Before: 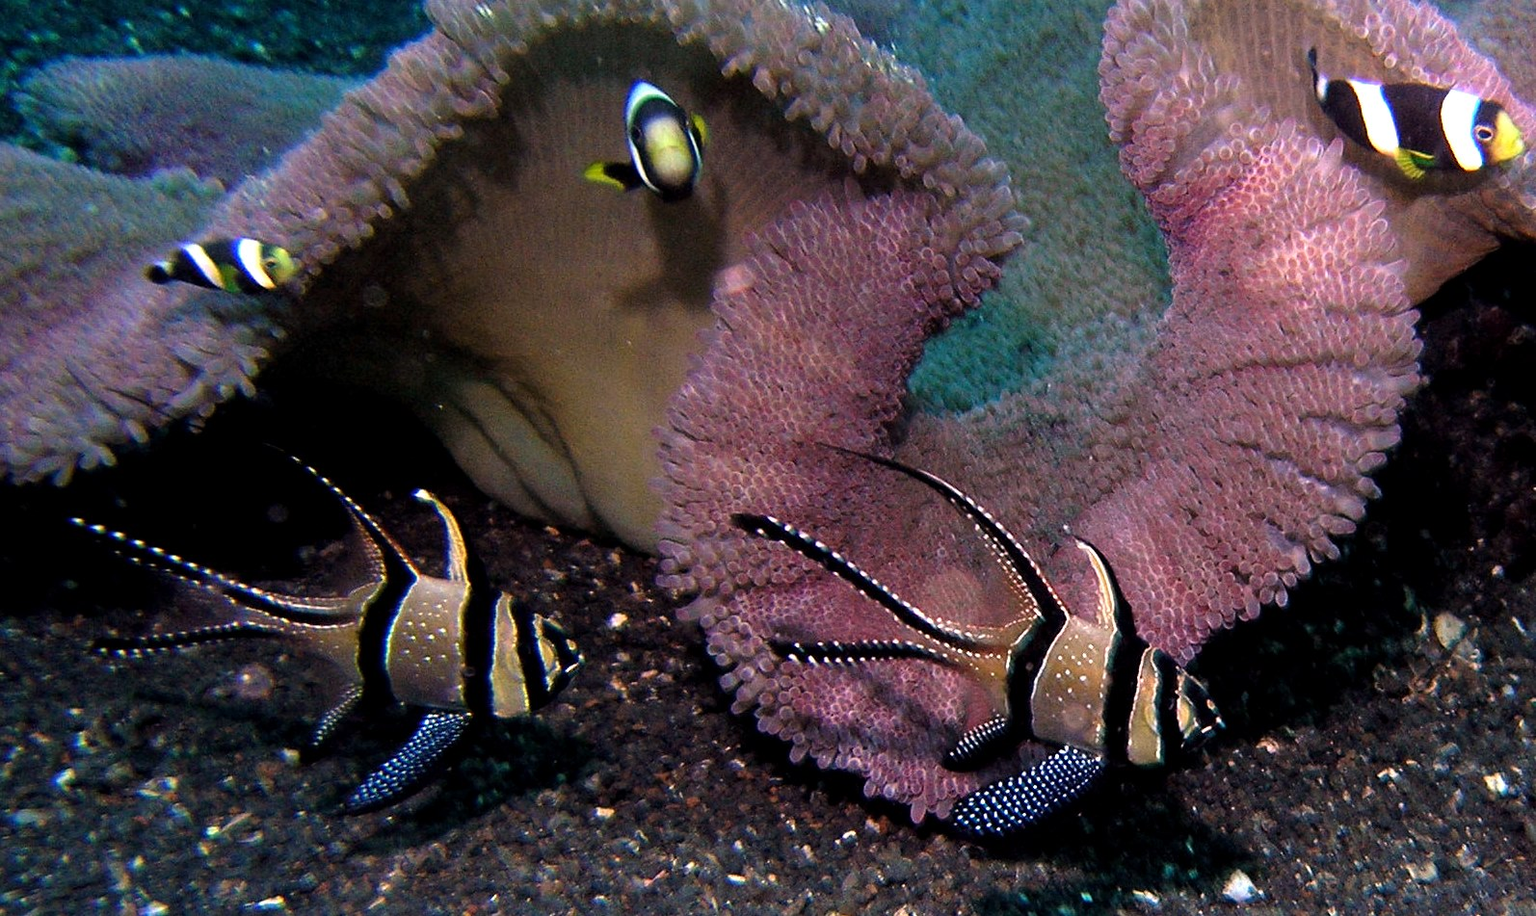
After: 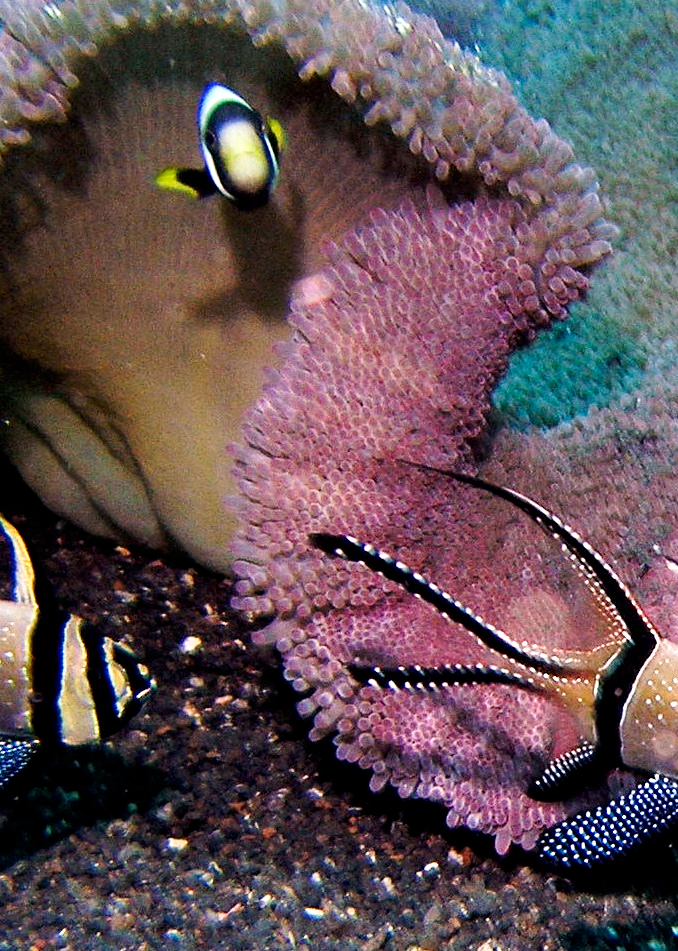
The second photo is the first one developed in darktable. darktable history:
crop: left 28.289%, right 29.162%
base curve: curves: ch0 [(0, 0) (0.005, 0.002) (0.15, 0.3) (0.4, 0.7) (0.75, 0.95) (1, 1)], preserve colors none
tone equalizer: edges refinement/feathering 500, mask exposure compensation -1.57 EV, preserve details no
